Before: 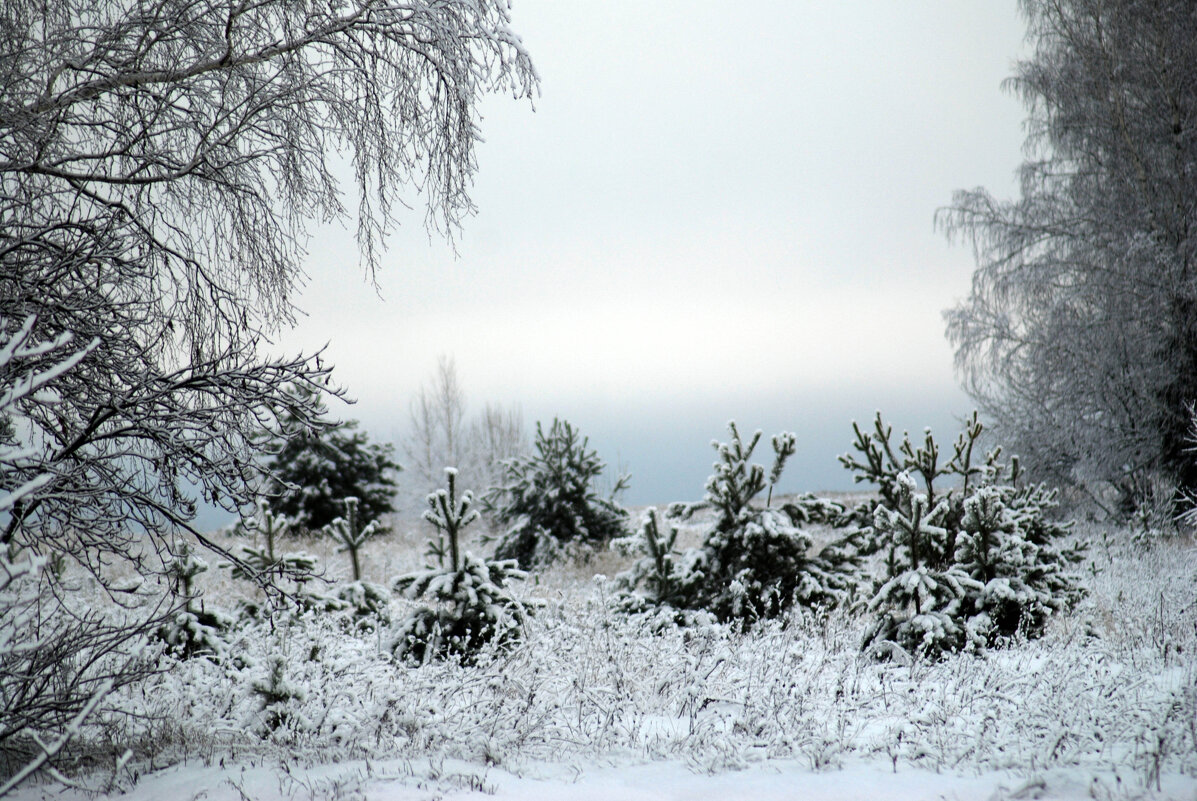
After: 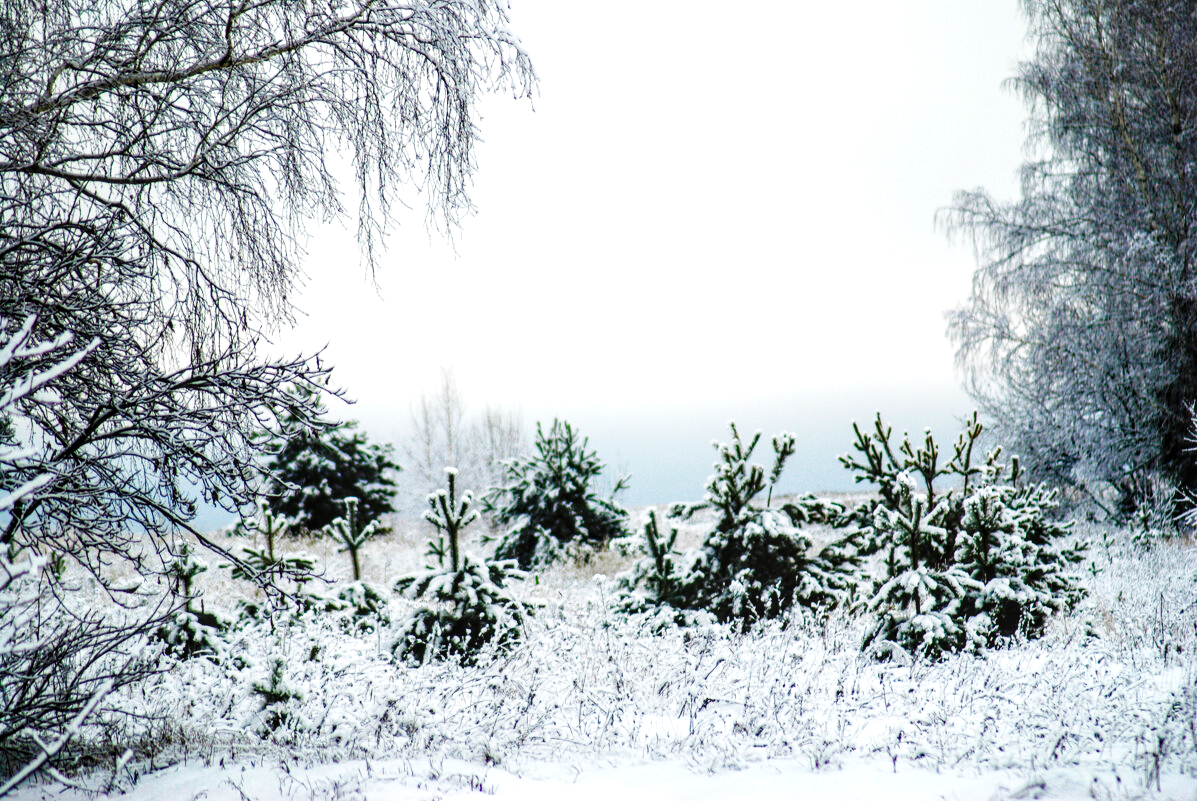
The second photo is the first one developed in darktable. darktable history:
velvia: strength 15.65%
base curve: curves: ch0 [(0, 0) (0.036, 0.025) (0.121, 0.166) (0.206, 0.329) (0.605, 0.79) (1, 1)], preserve colors none
color balance rgb: linear chroma grading › global chroma 15.035%, perceptual saturation grading › global saturation -0.081%, perceptual saturation grading › highlights -17.481%, perceptual saturation grading › mid-tones 33.47%, perceptual saturation grading › shadows 50.326%, perceptual brilliance grading › highlights 9.707%, perceptual brilliance grading › mid-tones 5.073%
local contrast: detail 130%
